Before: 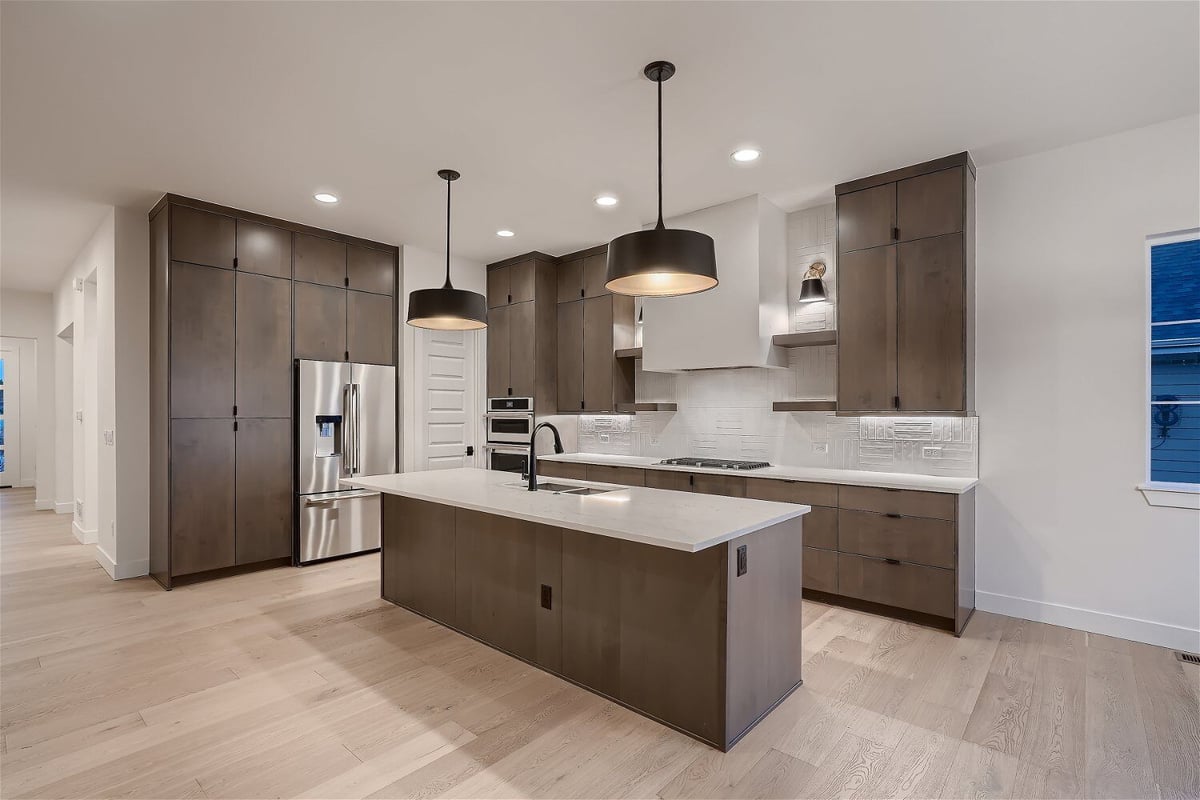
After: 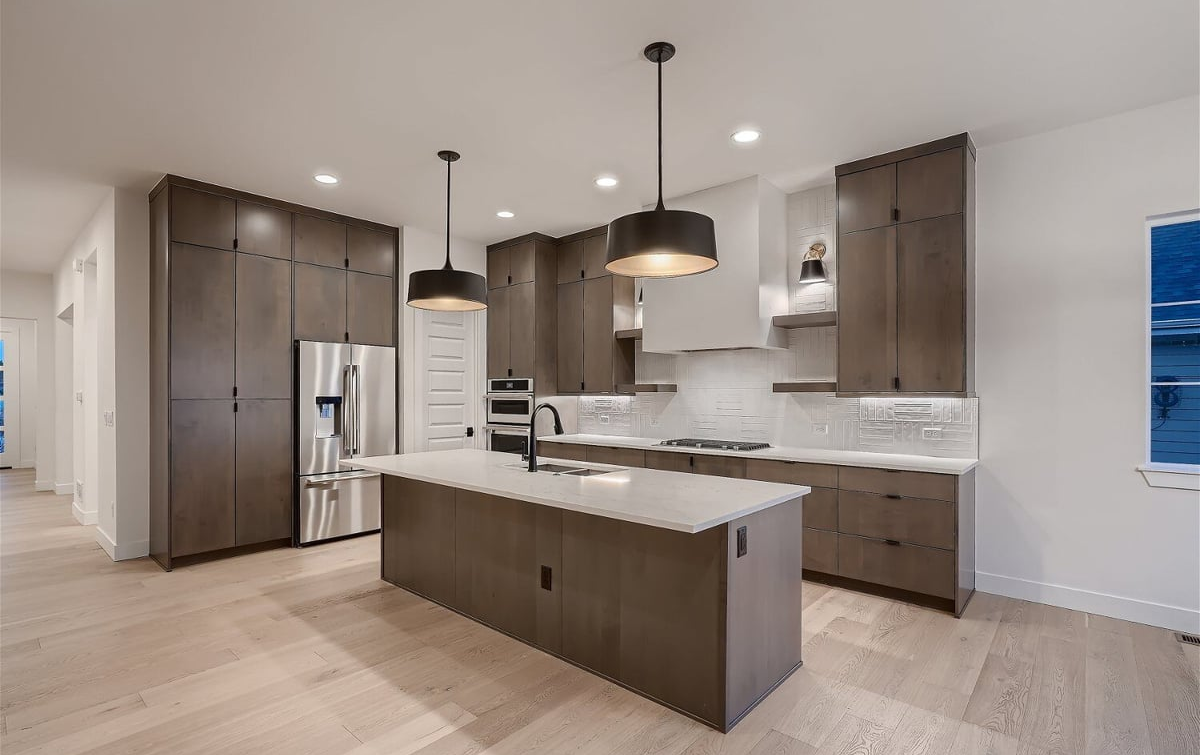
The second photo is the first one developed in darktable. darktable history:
crop and rotate: top 2.381%, bottom 3.125%
